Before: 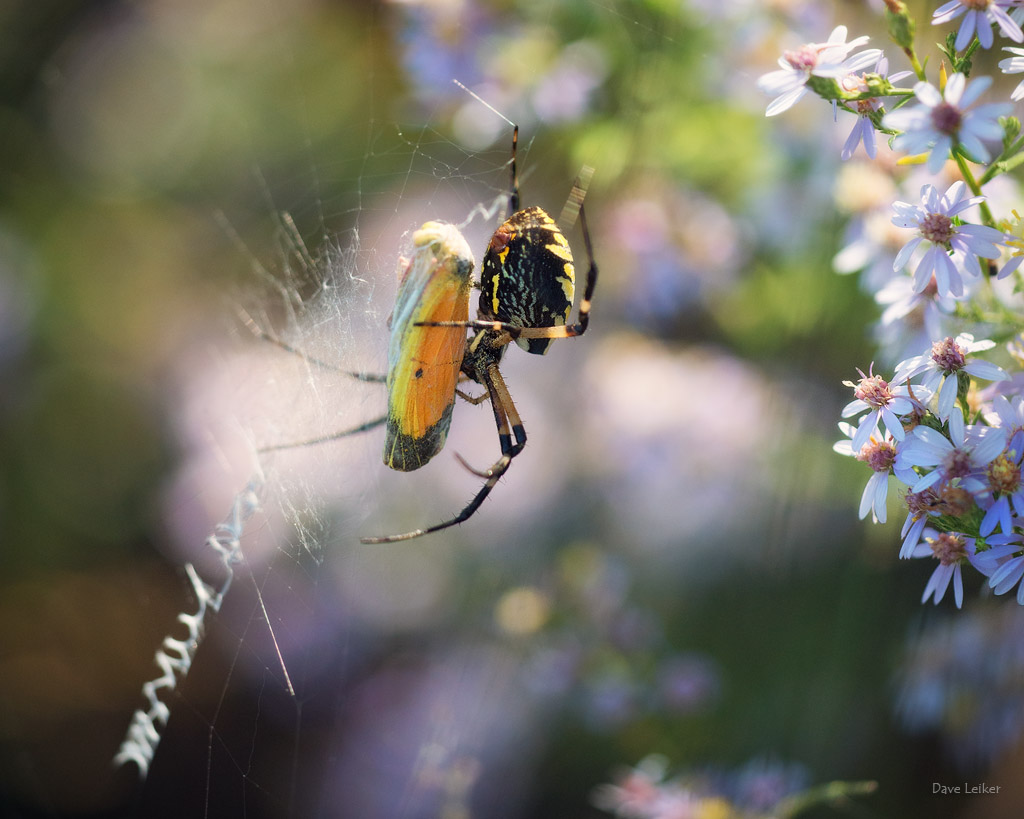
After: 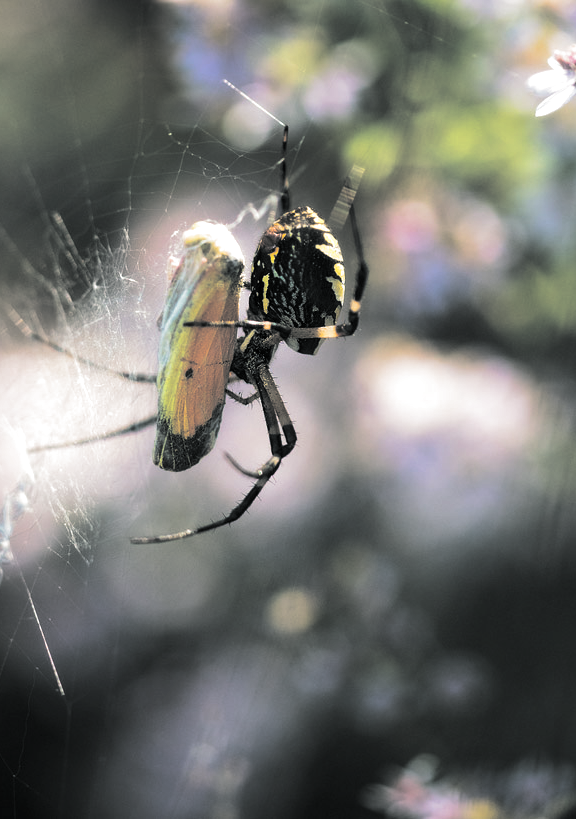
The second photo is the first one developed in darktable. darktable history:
contrast brightness saturation: brightness -0.09
crop and rotate: left 22.516%, right 21.234%
split-toning: shadows › hue 190.8°, shadows › saturation 0.05, highlights › hue 54°, highlights › saturation 0.05, compress 0%
tone equalizer: -8 EV -0.417 EV, -7 EV -0.389 EV, -6 EV -0.333 EV, -5 EV -0.222 EV, -3 EV 0.222 EV, -2 EV 0.333 EV, -1 EV 0.389 EV, +0 EV 0.417 EV, edges refinement/feathering 500, mask exposure compensation -1.57 EV, preserve details no
